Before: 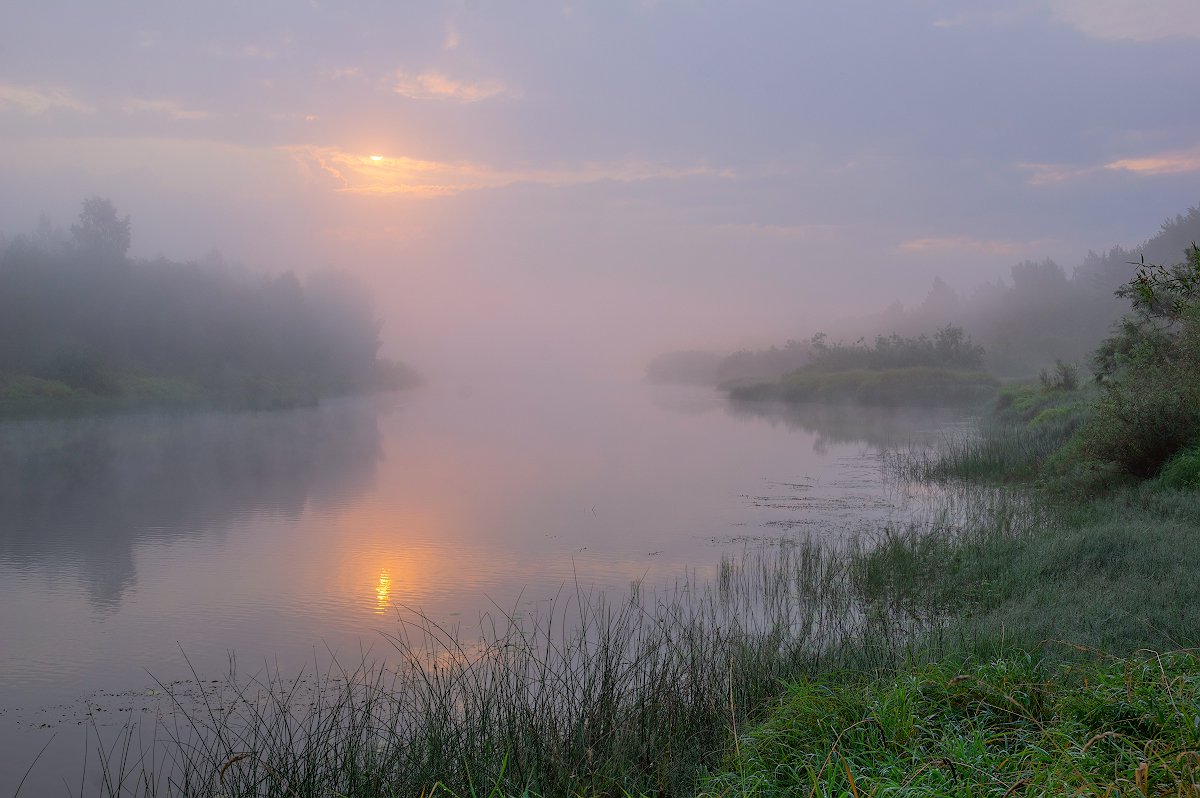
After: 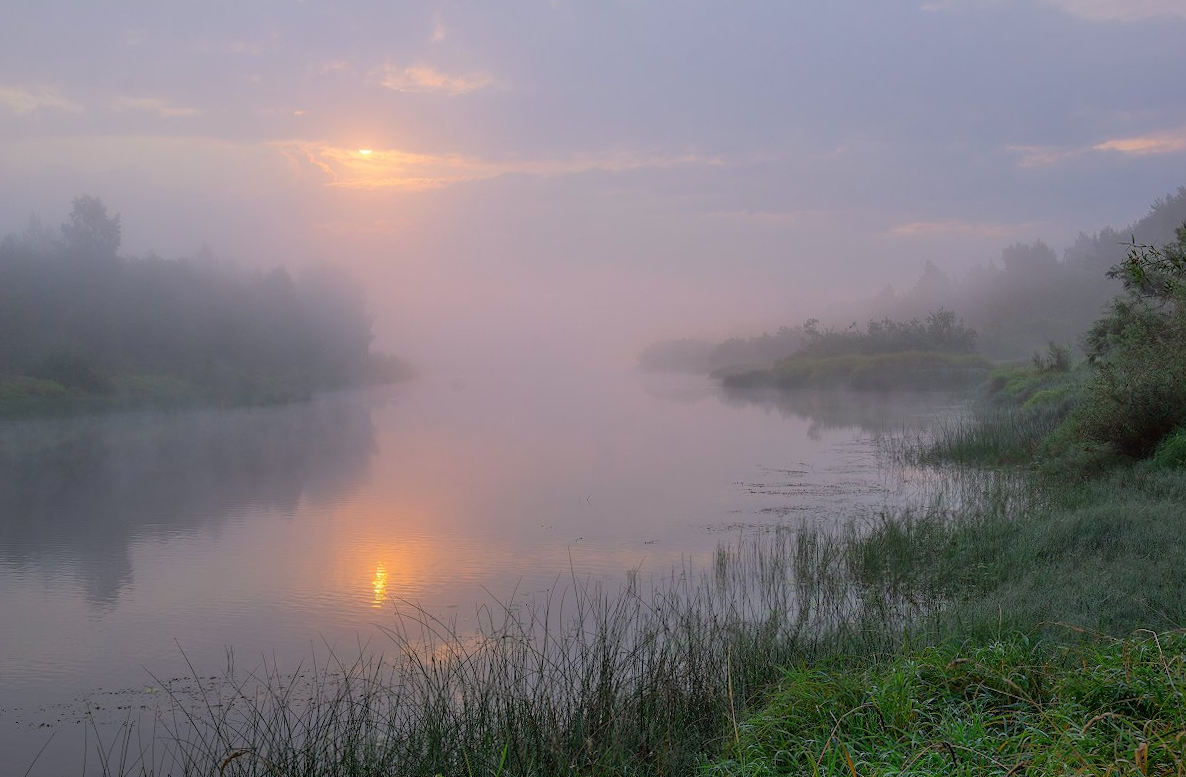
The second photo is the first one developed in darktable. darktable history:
rotate and perspective: rotation -1°, crop left 0.011, crop right 0.989, crop top 0.025, crop bottom 0.975
